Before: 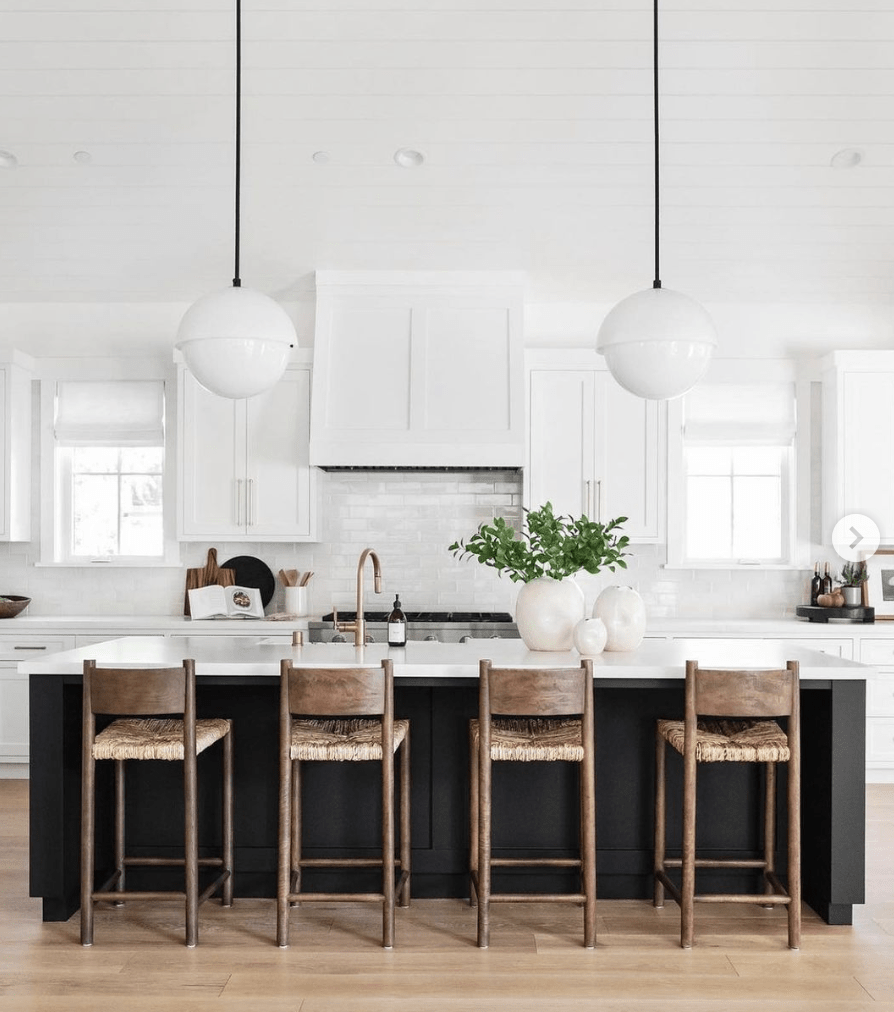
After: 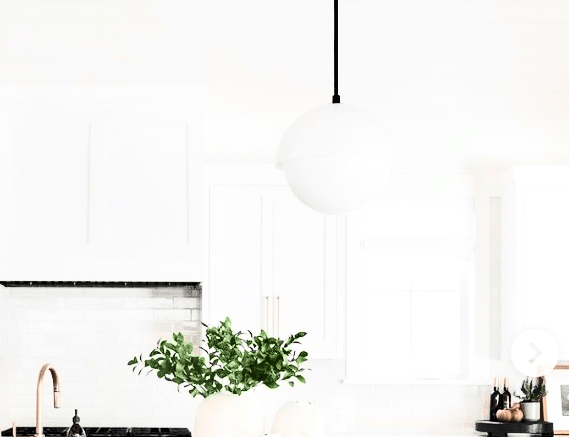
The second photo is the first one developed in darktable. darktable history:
crop: left 36.005%, top 18.293%, right 0.31%, bottom 38.444%
shadows and highlights: soften with gaussian
tone equalizer: -8 EV 0.06 EV, smoothing diameter 25%, edges refinement/feathering 10, preserve details guided filter
contrast brightness saturation: contrast 0.39, brightness 0.53
rgb levels: levels [[0.013, 0.434, 0.89], [0, 0.5, 1], [0, 0.5, 1]]
